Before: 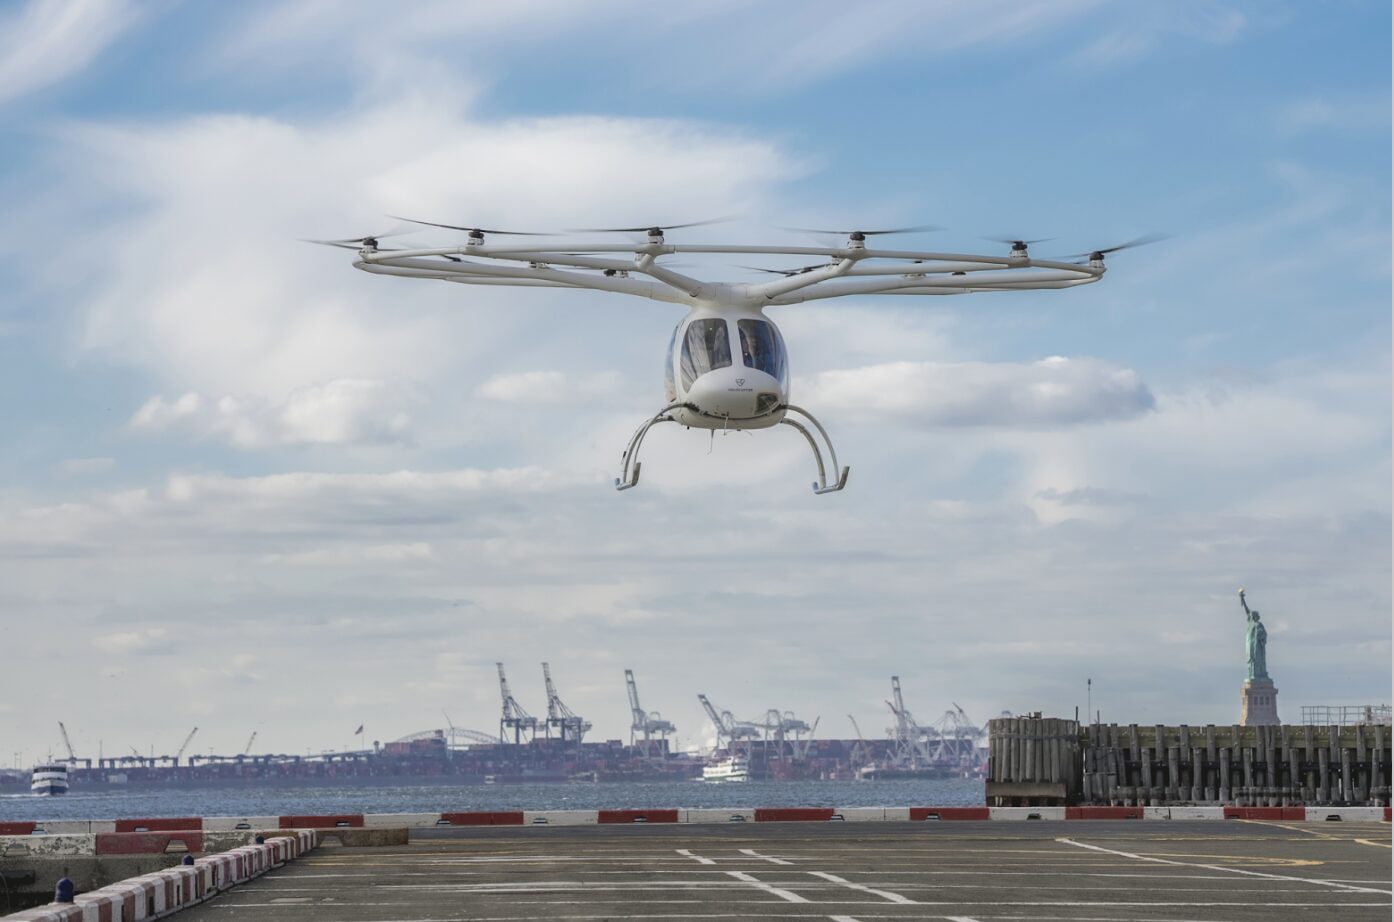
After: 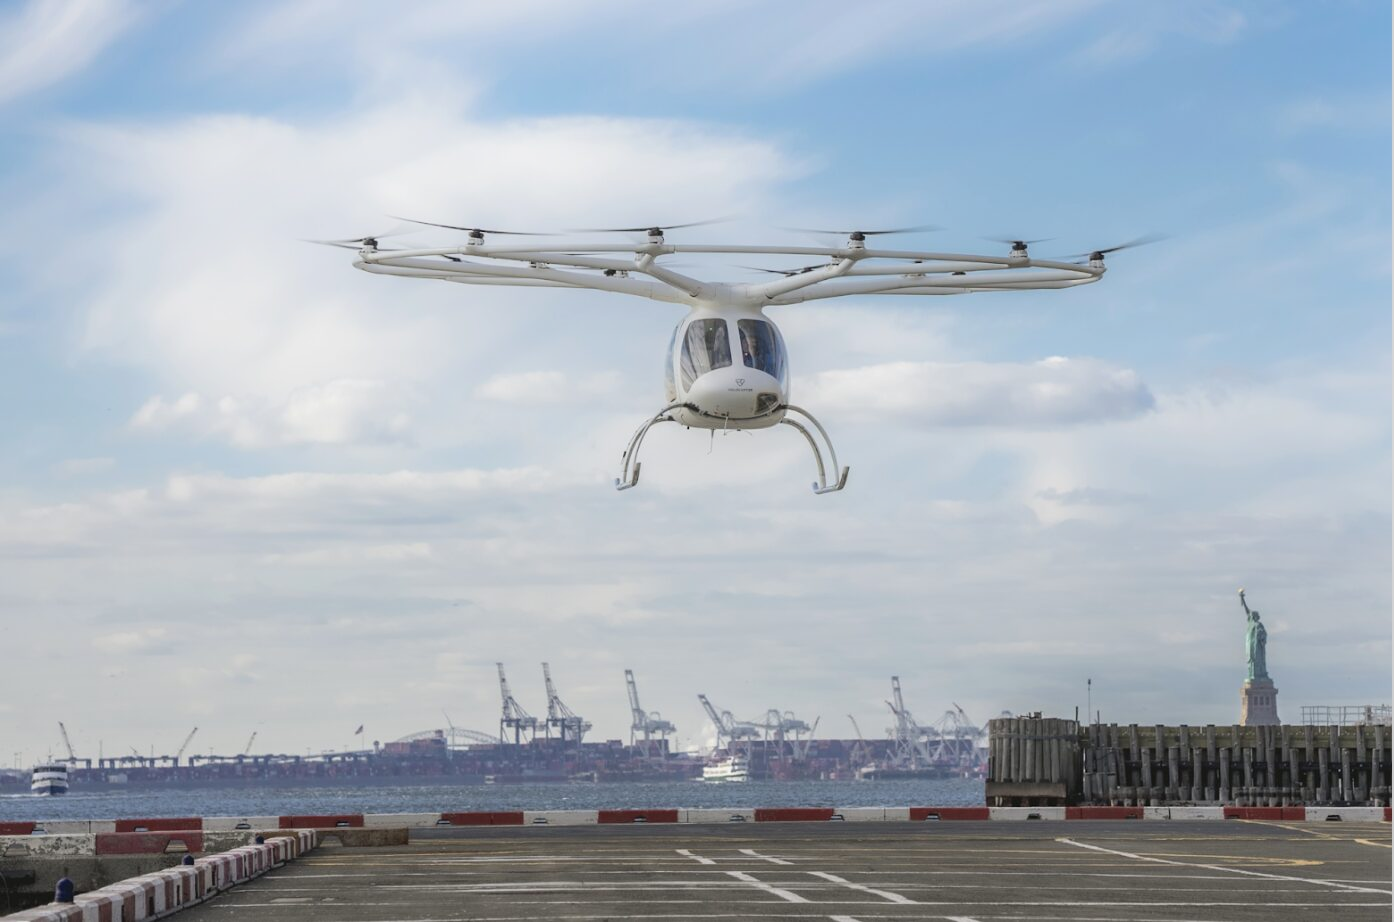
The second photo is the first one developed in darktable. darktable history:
shadows and highlights: shadows -23.08, highlights 46.15, soften with gaussian
